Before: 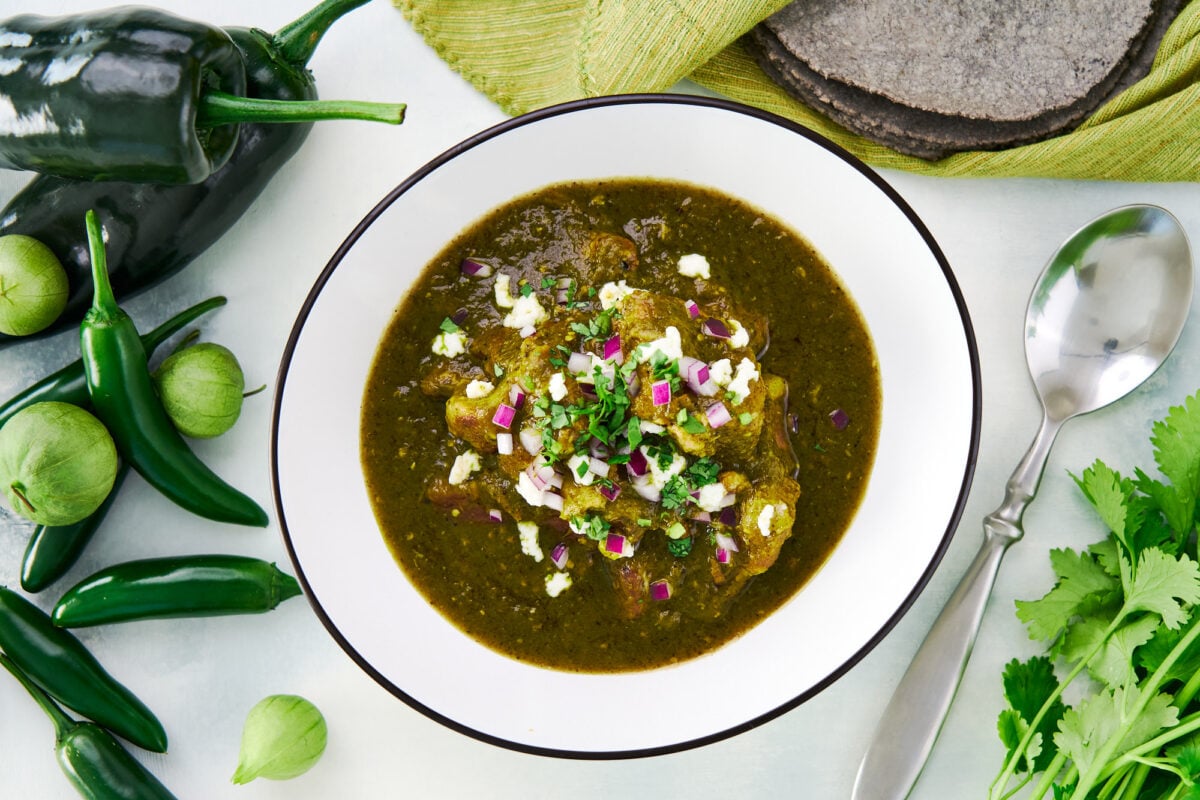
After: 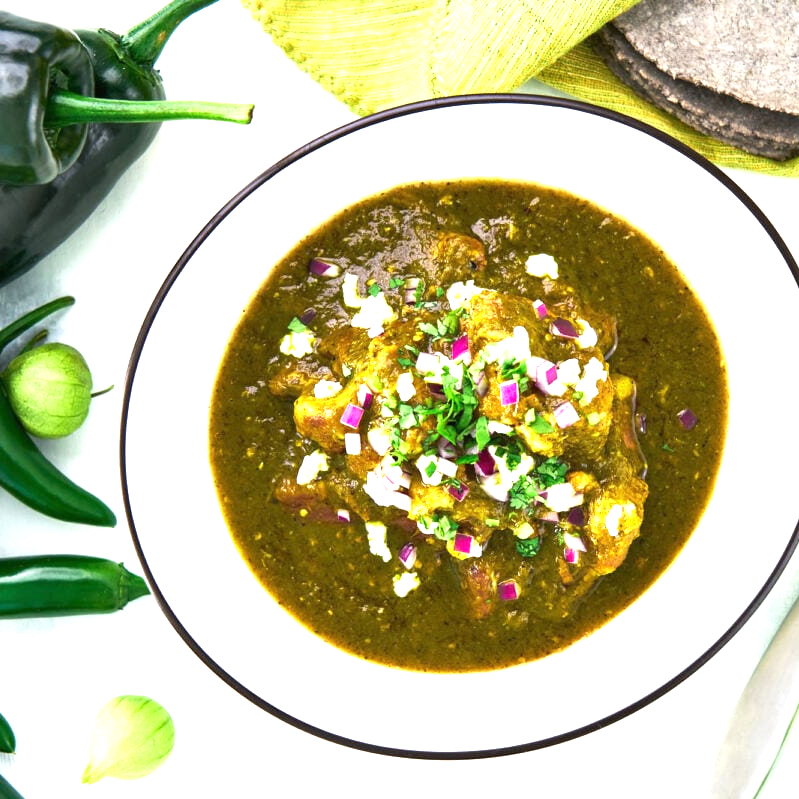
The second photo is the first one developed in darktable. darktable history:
crop and rotate: left 12.673%, right 20.66%
exposure: black level correction 0, exposure 1.2 EV, compensate exposure bias true, compensate highlight preservation false
white balance: red 1, blue 1
